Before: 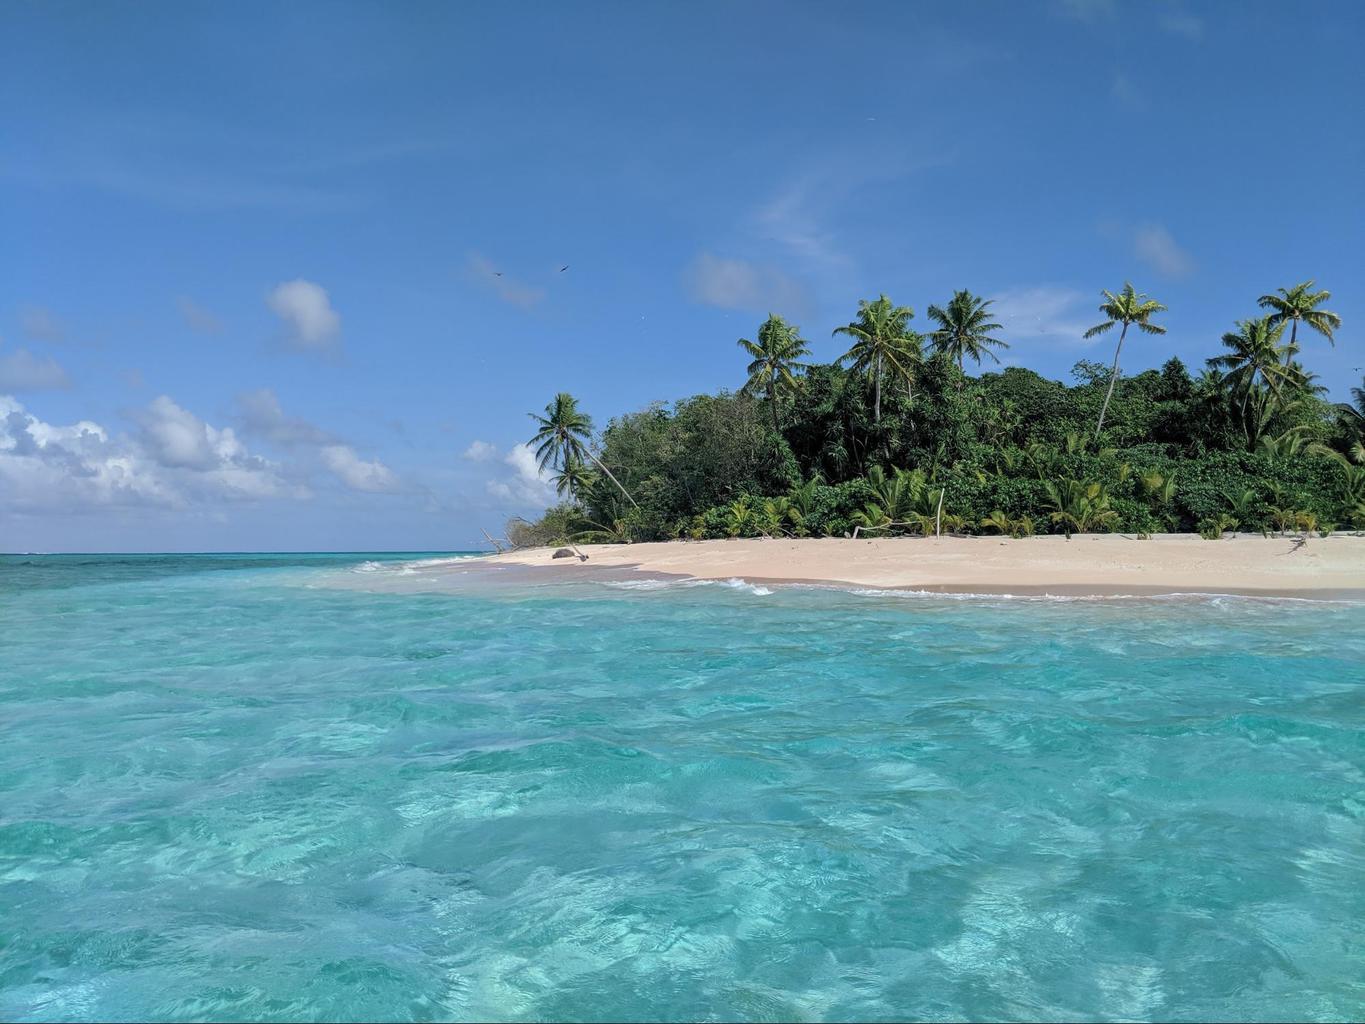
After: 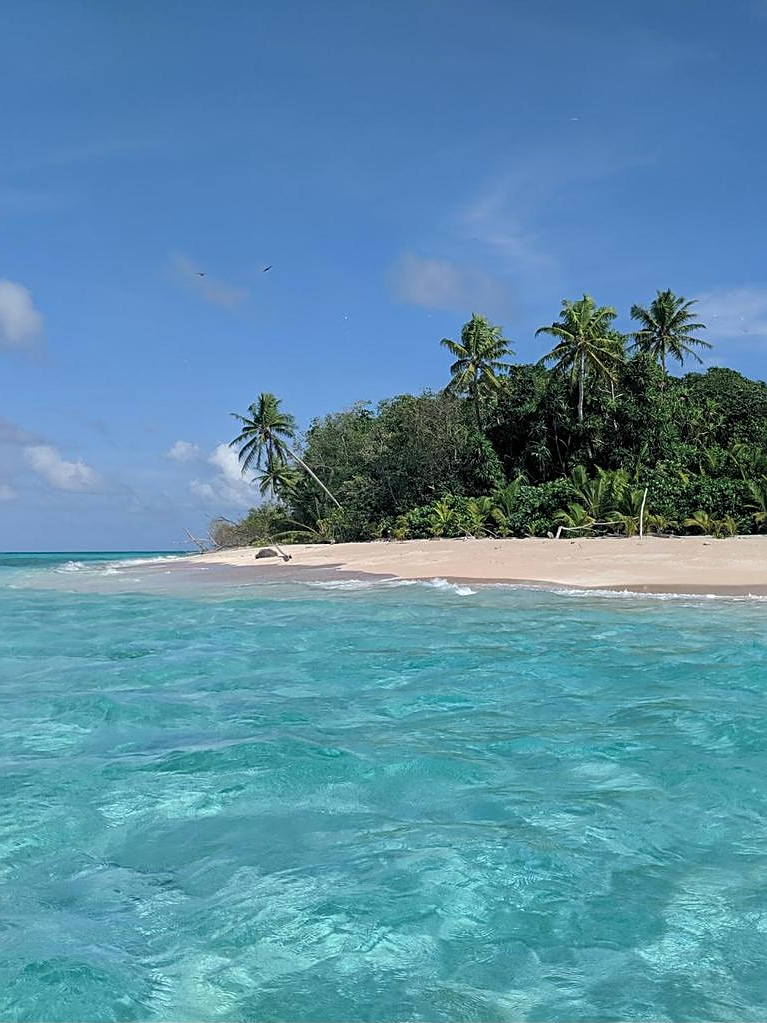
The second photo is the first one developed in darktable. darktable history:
shadows and highlights: shadows -88.31, highlights -37.2, soften with gaussian
sharpen: on, module defaults
crop: left 21.8%, right 21.97%, bottom 0.001%
tone equalizer: on, module defaults
